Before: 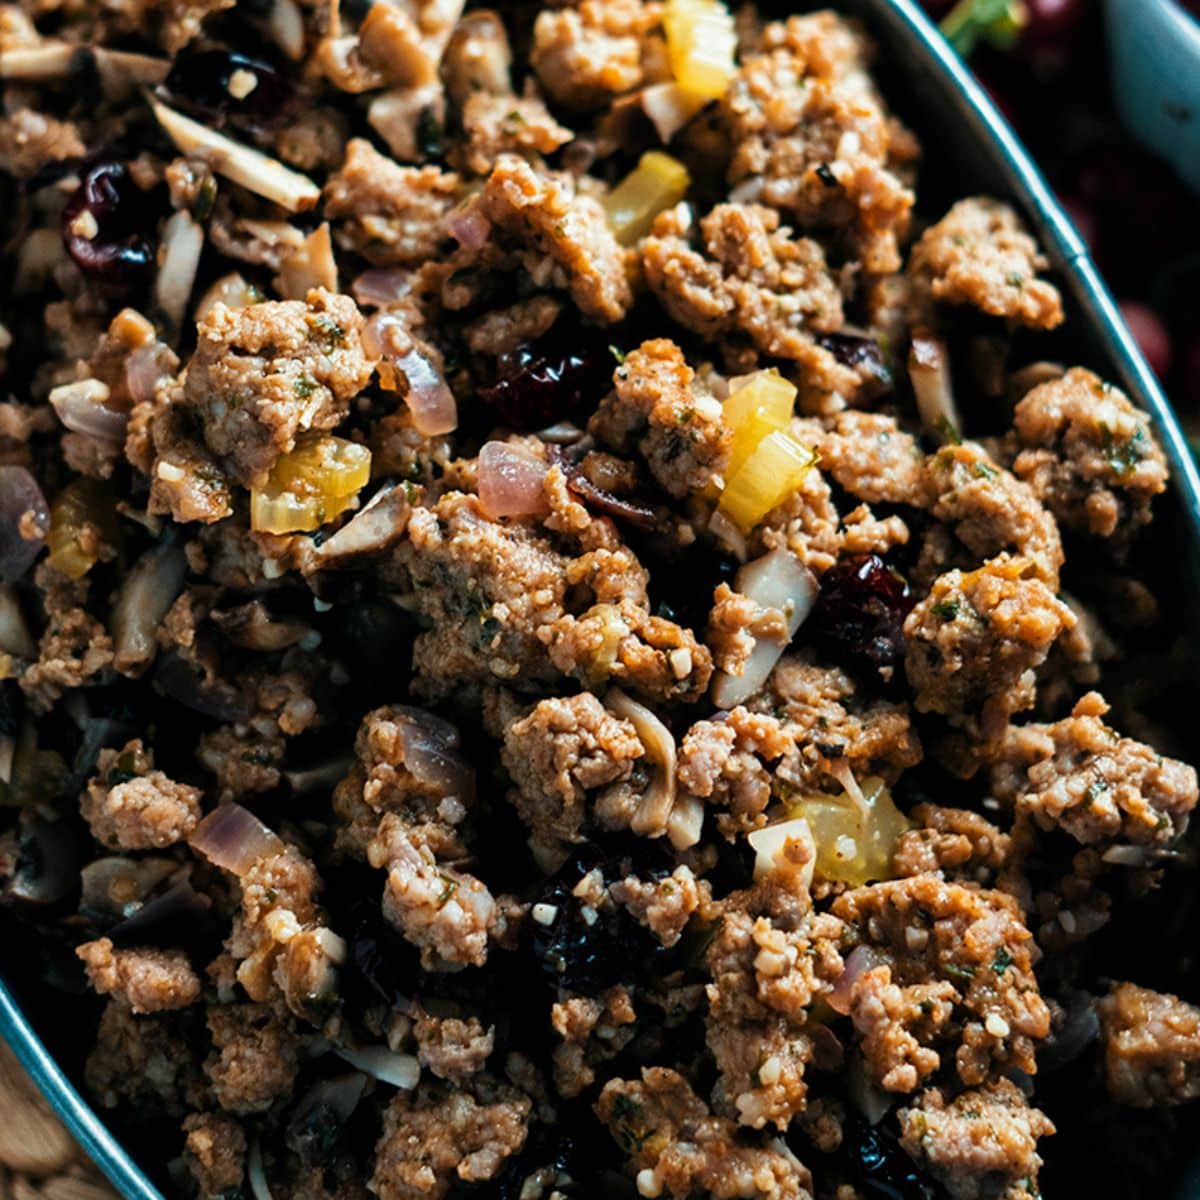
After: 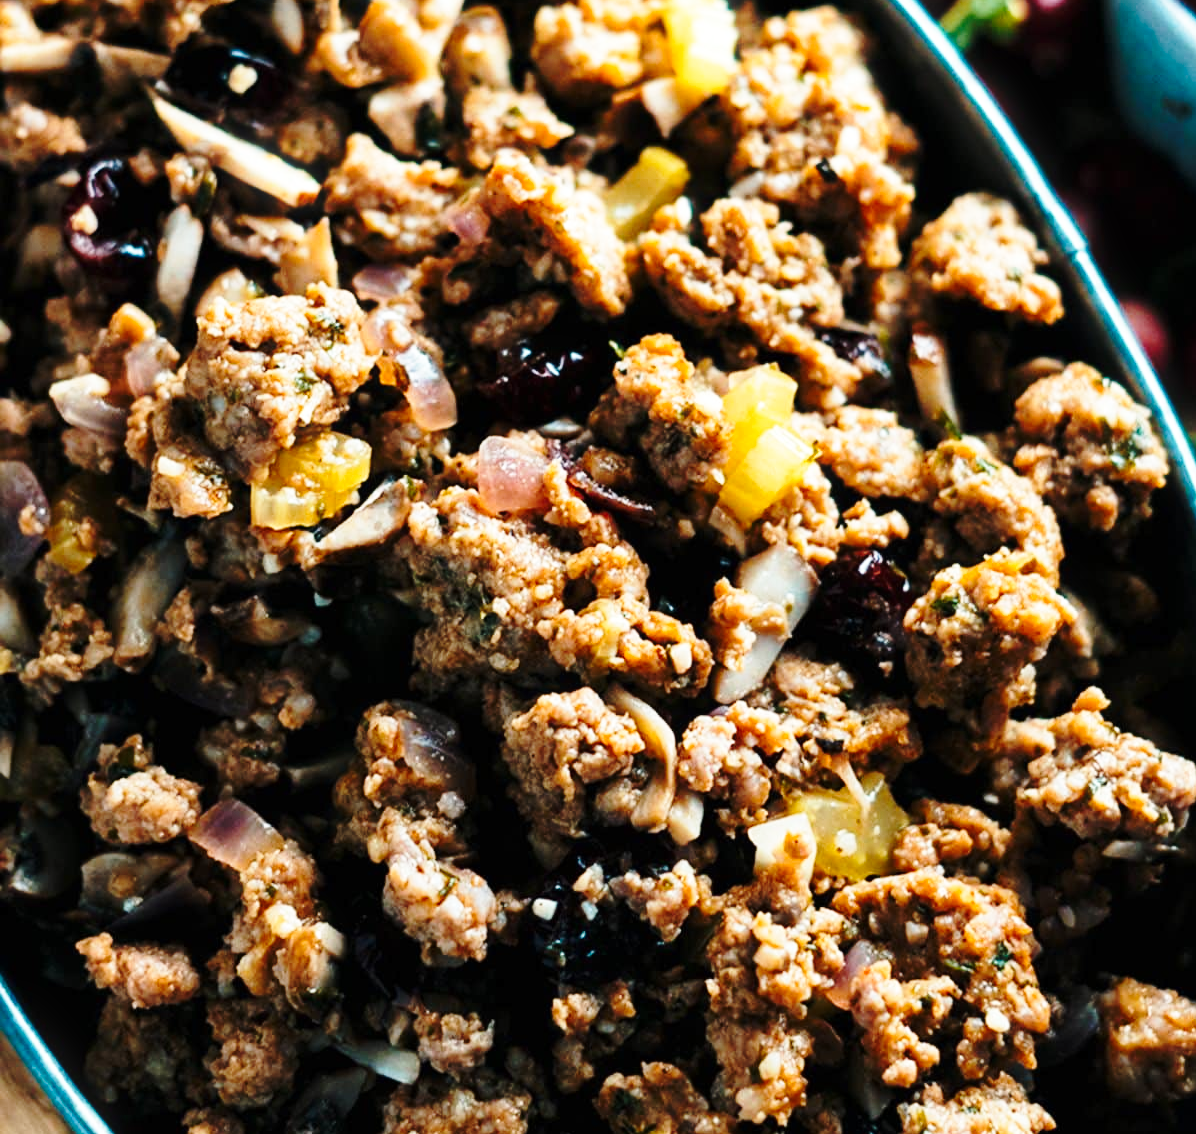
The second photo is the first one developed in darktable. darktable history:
base curve: curves: ch0 [(0, 0) (0.036, 0.037) (0.121, 0.228) (0.46, 0.76) (0.859, 0.983) (1, 1)], preserve colors none
crop: top 0.448%, right 0.264%, bottom 5.045%
bloom: size 3%, threshold 100%, strength 0%
